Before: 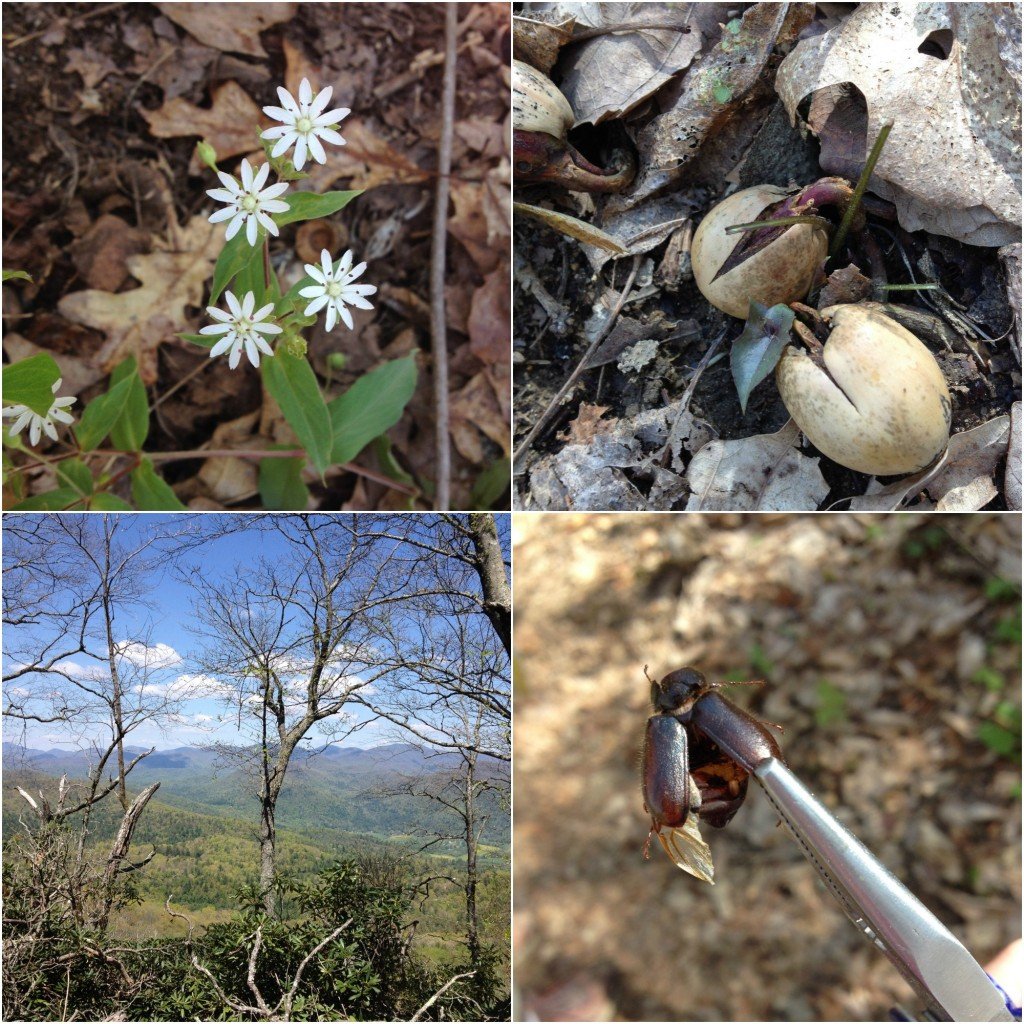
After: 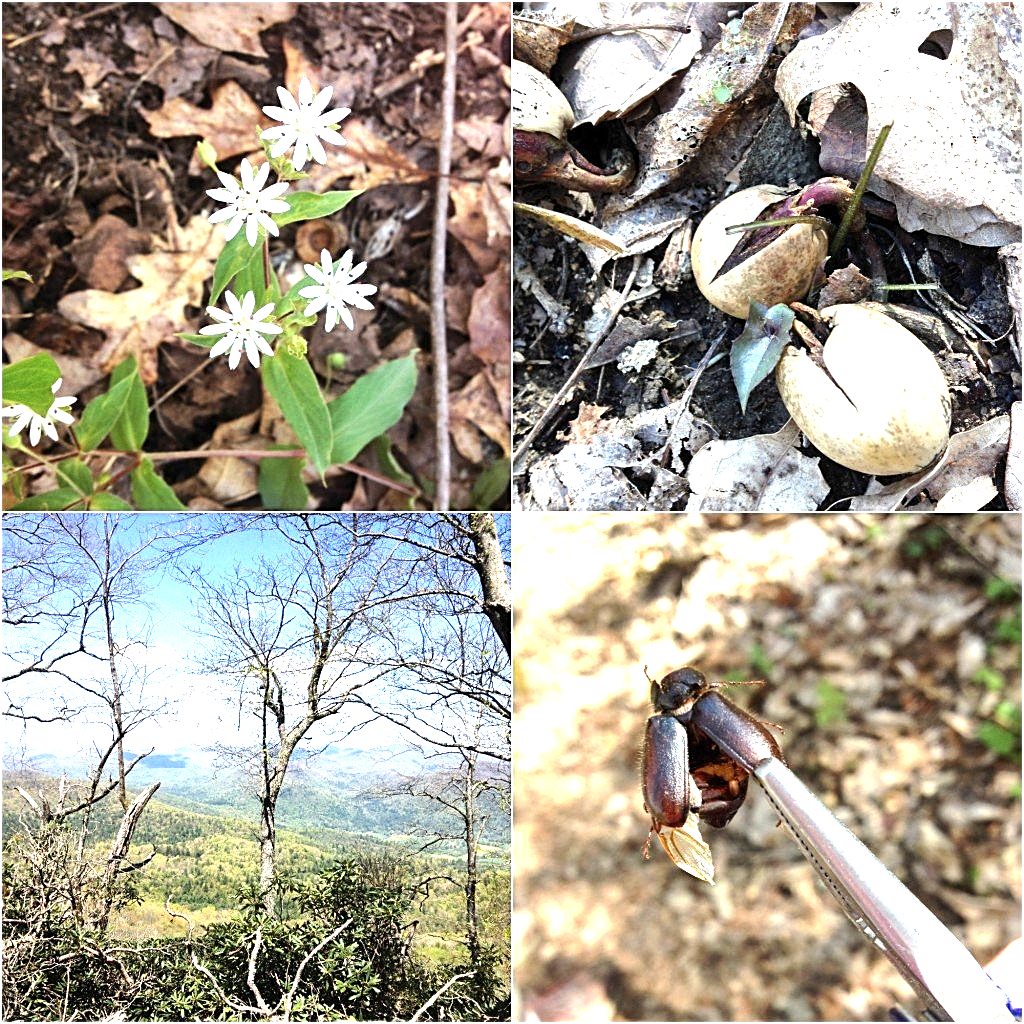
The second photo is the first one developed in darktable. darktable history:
tone equalizer: -8 EV -0.451 EV, -7 EV -0.372 EV, -6 EV -0.347 EV, -5 EV -0.214 EV, -3 EV 0.191 EV, -2 EV 0.325 EV, -1 EV 0.369 EV, +0 EV 0.433 EV, edges refinement/feathering 500, mask exposure compensation -1.57 EV, preserve details no
exposure: exposure 1.275 EV, compensate exposure bias true, compensate highlight preservation false
local contrast: mode bilateral grid, contrast 19, coarseness 50, detail 128%, midtone range 0.2
sharpen: on, module defaults
